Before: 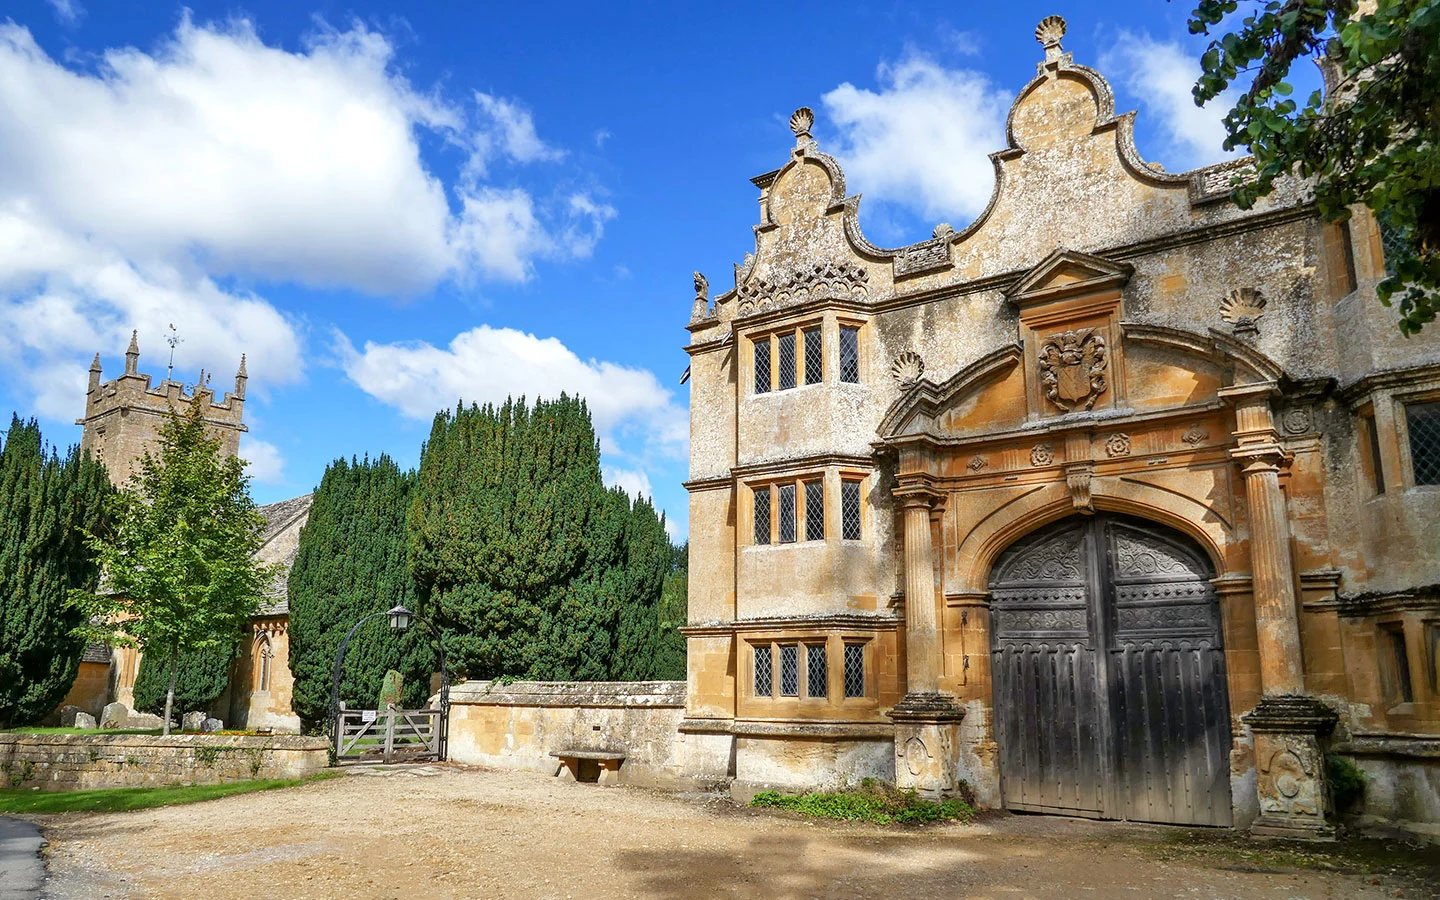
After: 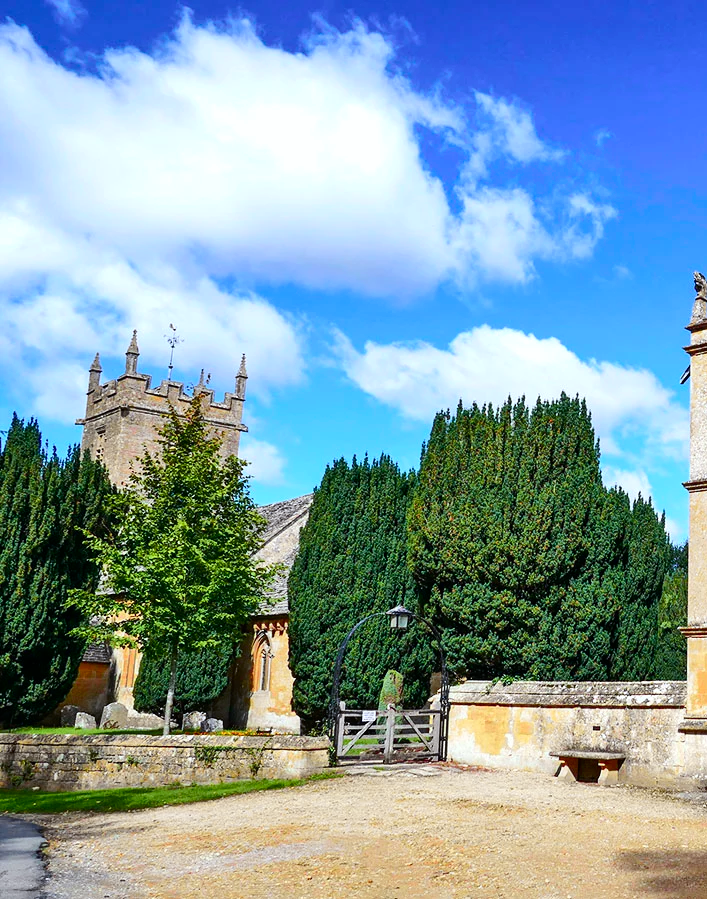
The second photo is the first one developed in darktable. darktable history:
crop and rotate: left 0%, top 0%, right 50.845%
tone curve: curves: ch0 [(0, 0) (0.126, 0.086) (0.338, 0.307) (0.494, 0.531) (0.703, 0.762) (1, 1)]; ch1 [(0, 0) (0.346, 0.324) (0.45, 0.426) (0.5, 0.5) (0.522, 0.517) (0.55, 0.578) (1, 1)]; ch2 [(0, 0) (0.44, 0.424) (0.501, 0.499) (0.554, 0.554) (0.622, 0.667) (0.707, 0.746) (1, 1)], color space Lab, independent channels, preserve colors none
white balance: red 0.98, blue 1.034
color balance: gamma [0.9, 0.988, 0.975, 1.025], gain [1.05, 1, 1, 1]
